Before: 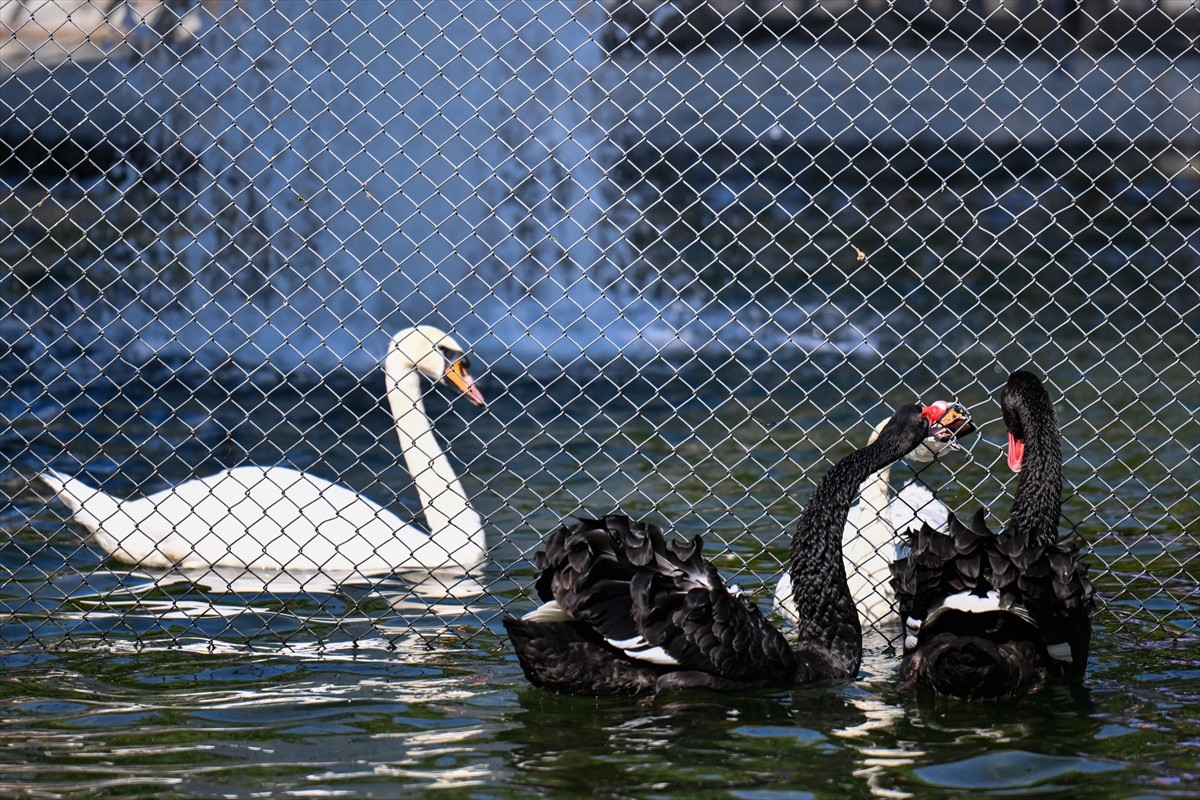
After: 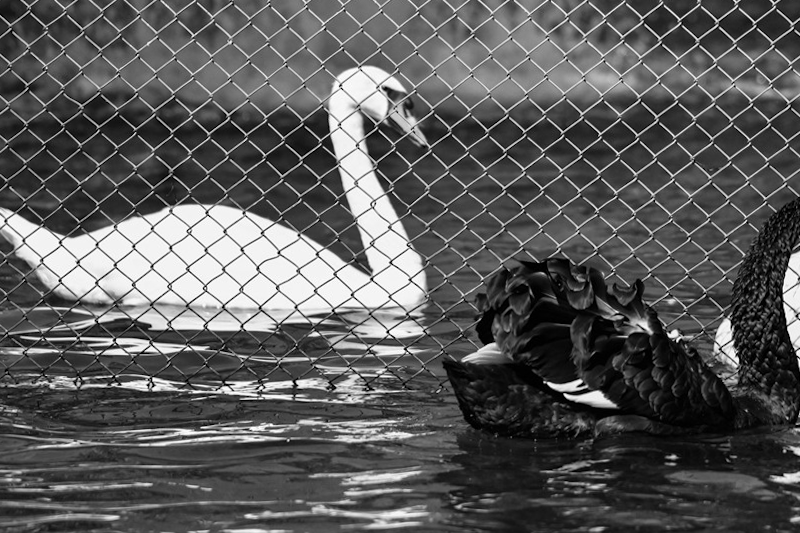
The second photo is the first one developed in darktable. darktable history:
monochrome: size 3.1
crop and rotate: angle -0.82°, left 3.85%, top 31.828%, right 27.992%
